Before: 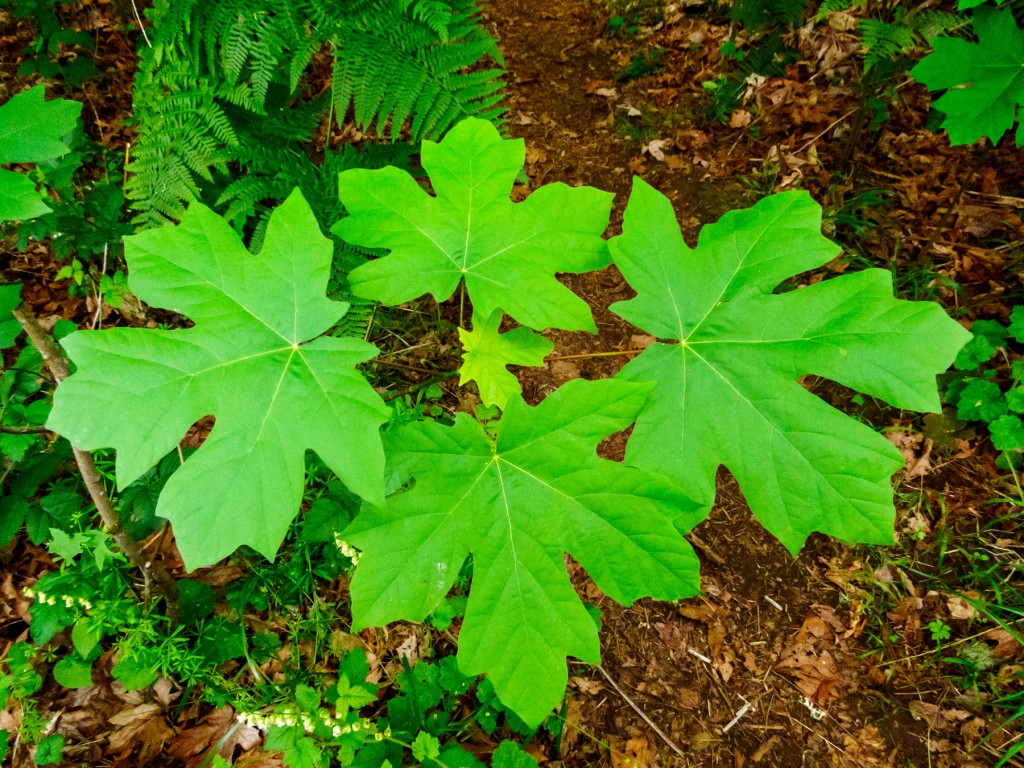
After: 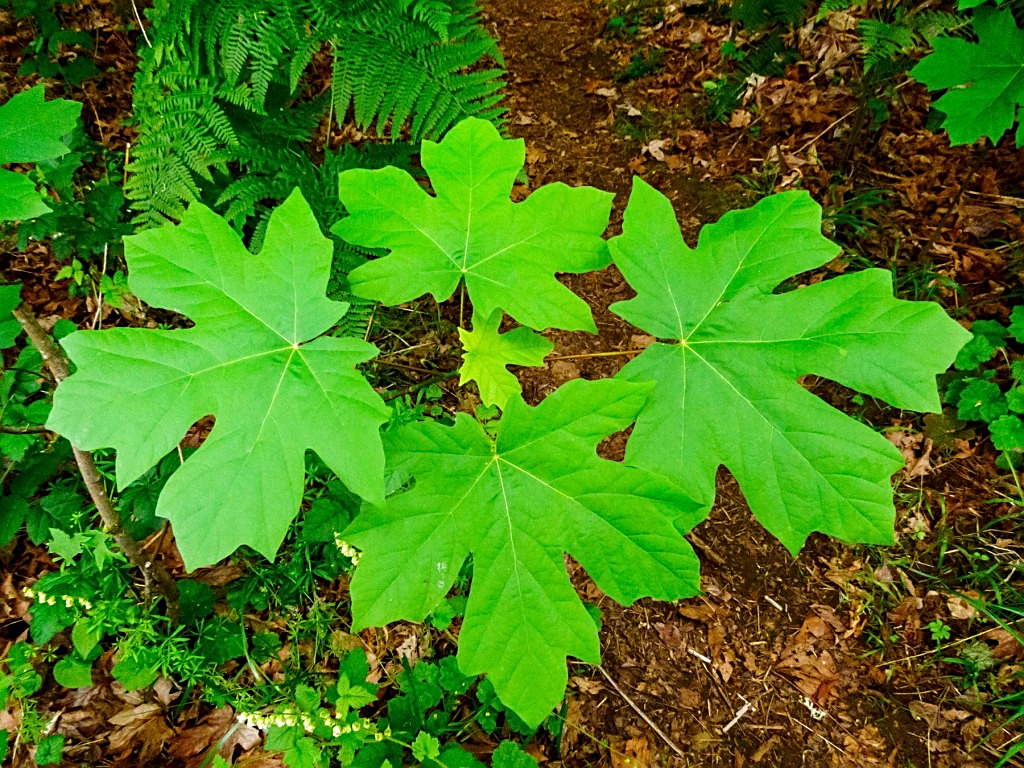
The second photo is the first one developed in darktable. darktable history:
tone equalizer: on, module defaults
sharpen: radius 1.967
